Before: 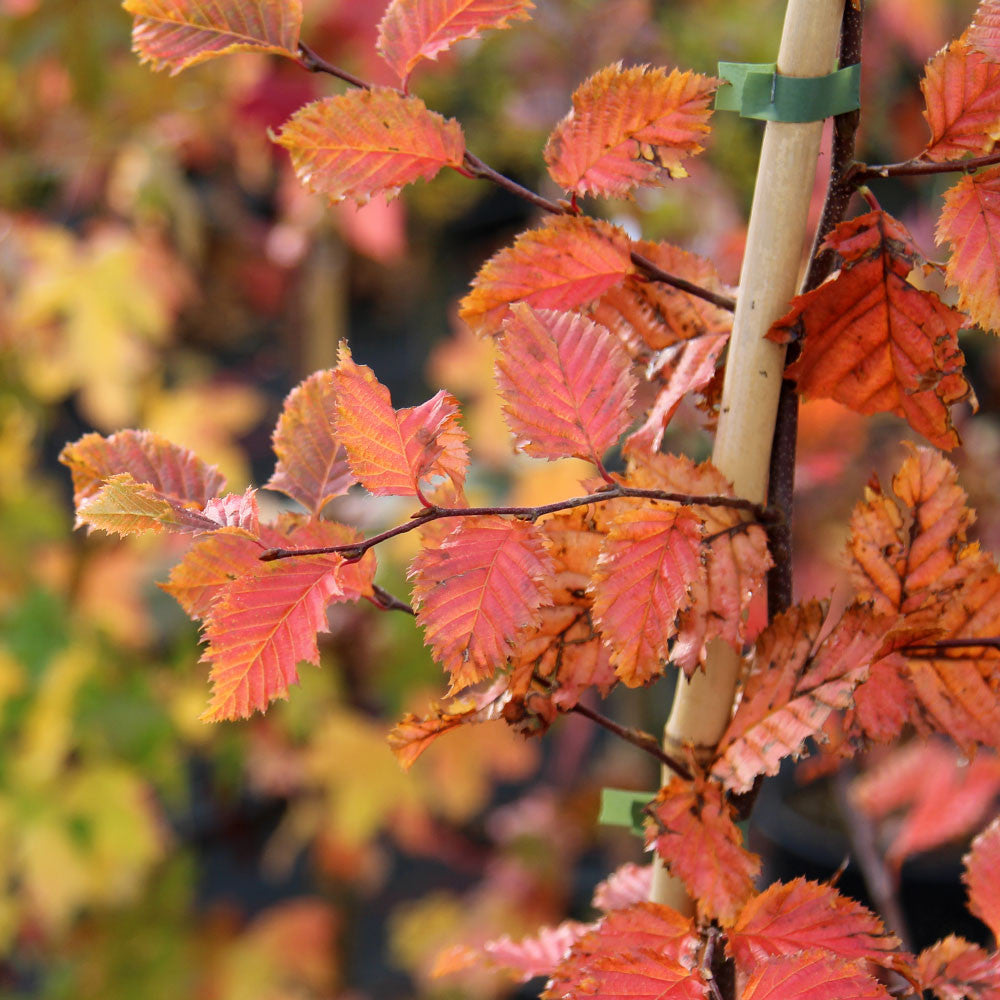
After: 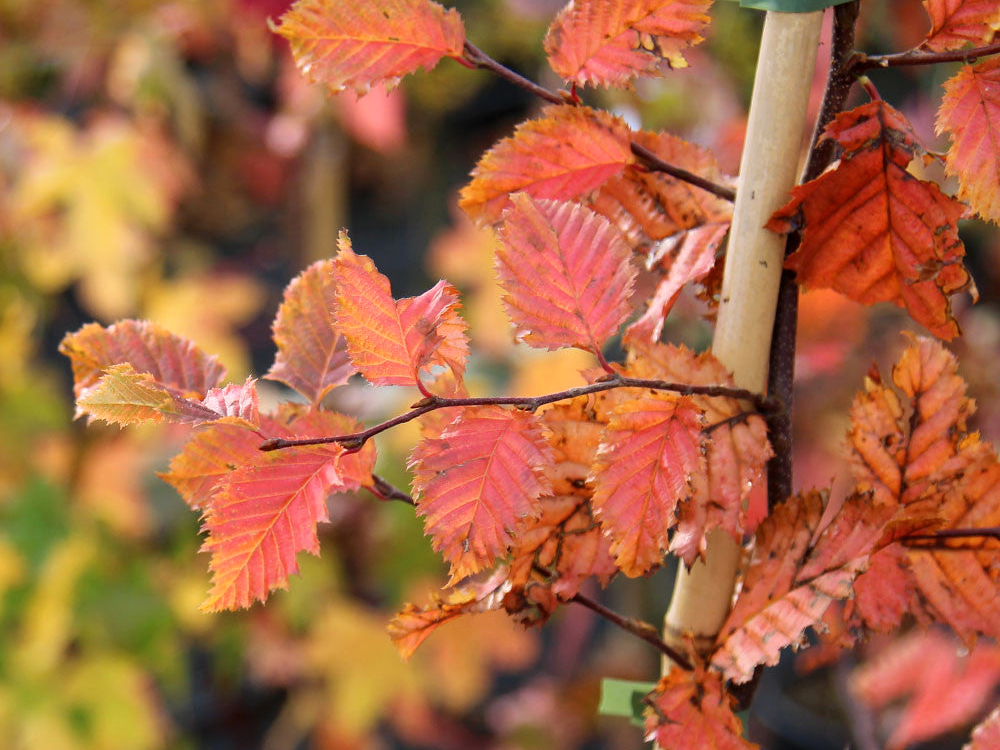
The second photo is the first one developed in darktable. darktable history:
exposure: exposure 0.081 EV, compensate highlight preservation false
crop: top 11.038%, bottom 13.962%
